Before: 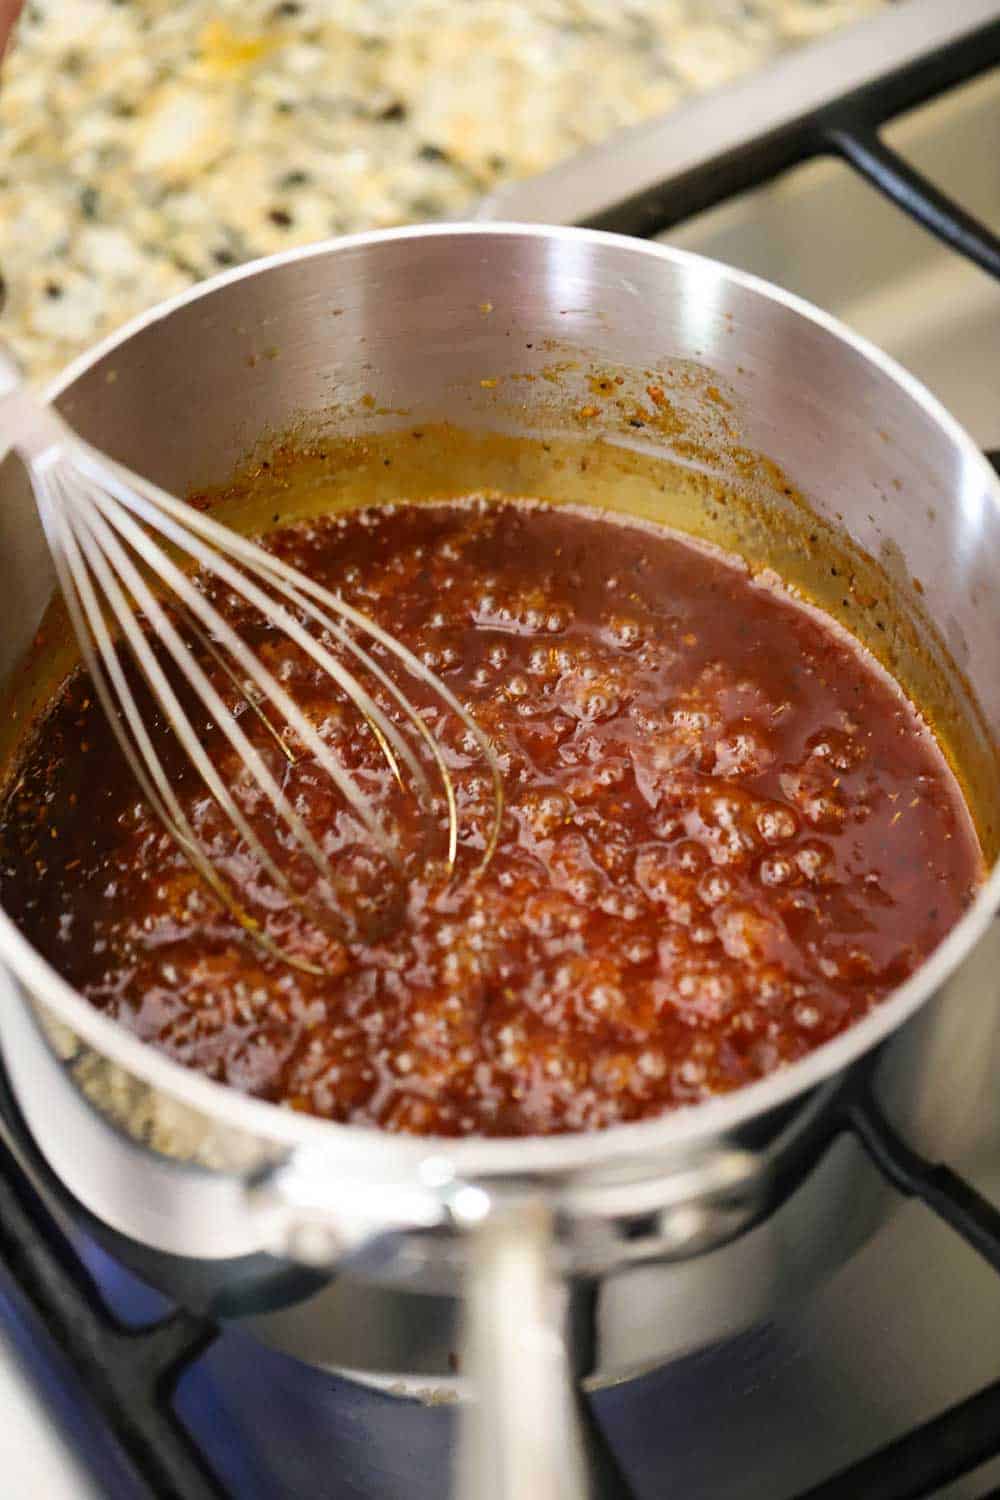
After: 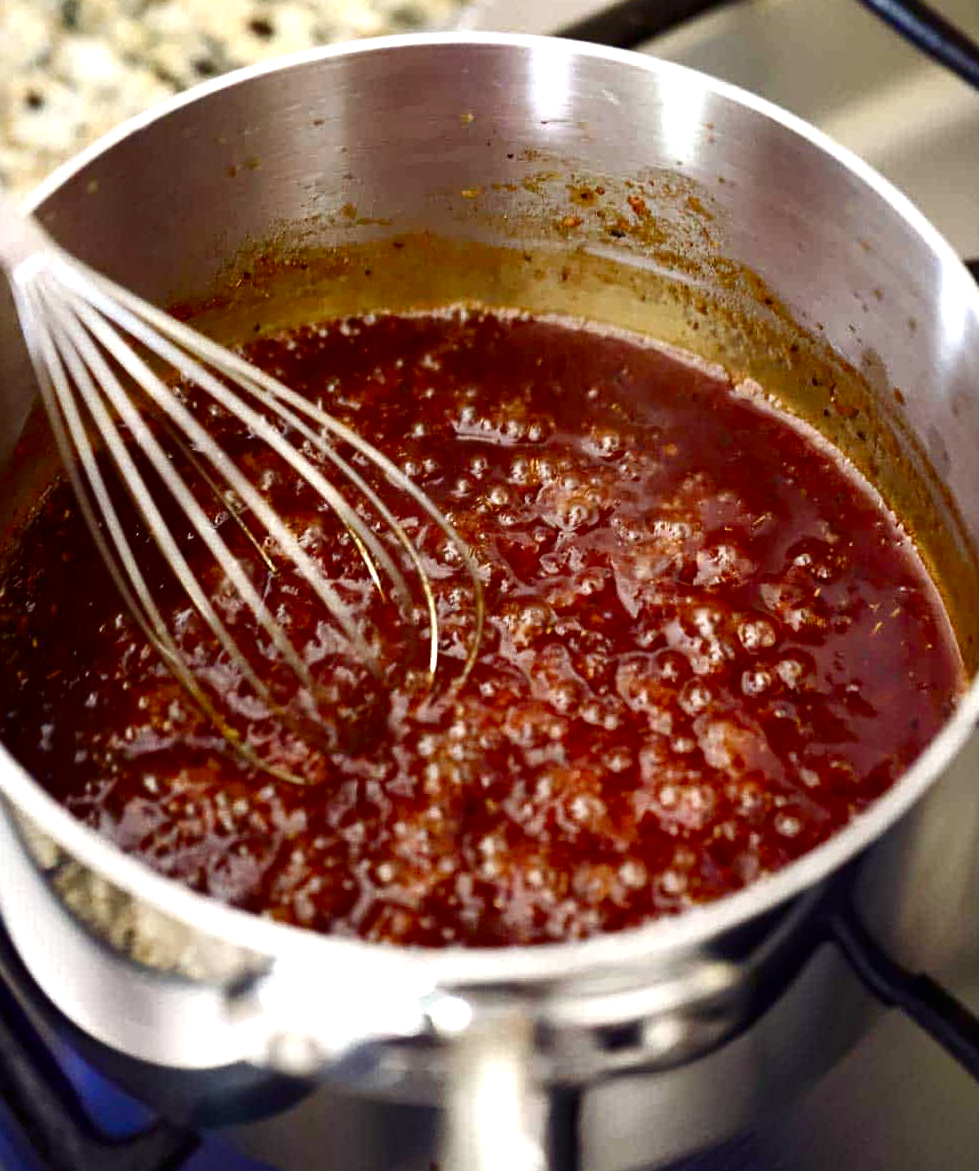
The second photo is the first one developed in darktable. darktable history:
tone equalizer: -8 EV -0.401 EV, -7 EV -0.367 EV, -6 EV -0.368 EV, -5 EV -0.242 EV, -3 EV 0.256 EV, -2 EV 0.312 EV, -1 EV 0.379 EV, +0 EV 0.396 EV, smoothing diameter 24.93%, edges refinement/feathering 12.26, preserve details guided filter
contrast brightness saturation: brightness -0.215, saturation 0.078
color balance rgb: shadows lift › luminance -21.871%, shadows lift › chroma 9.151%, shadows lift › hue 282.09°, perceptual saturation grading › global saturation 0.955%, perceptual saturation grading › highlights -31.117%, perceptual saturation grading › mid-tones 5.653%, perceptual saturation grading › shadows 17.68%, global vibrance 9.515%
crop and rotate: left 1.9%, top 12.669%, right 0.169%, bottom 9.222%
